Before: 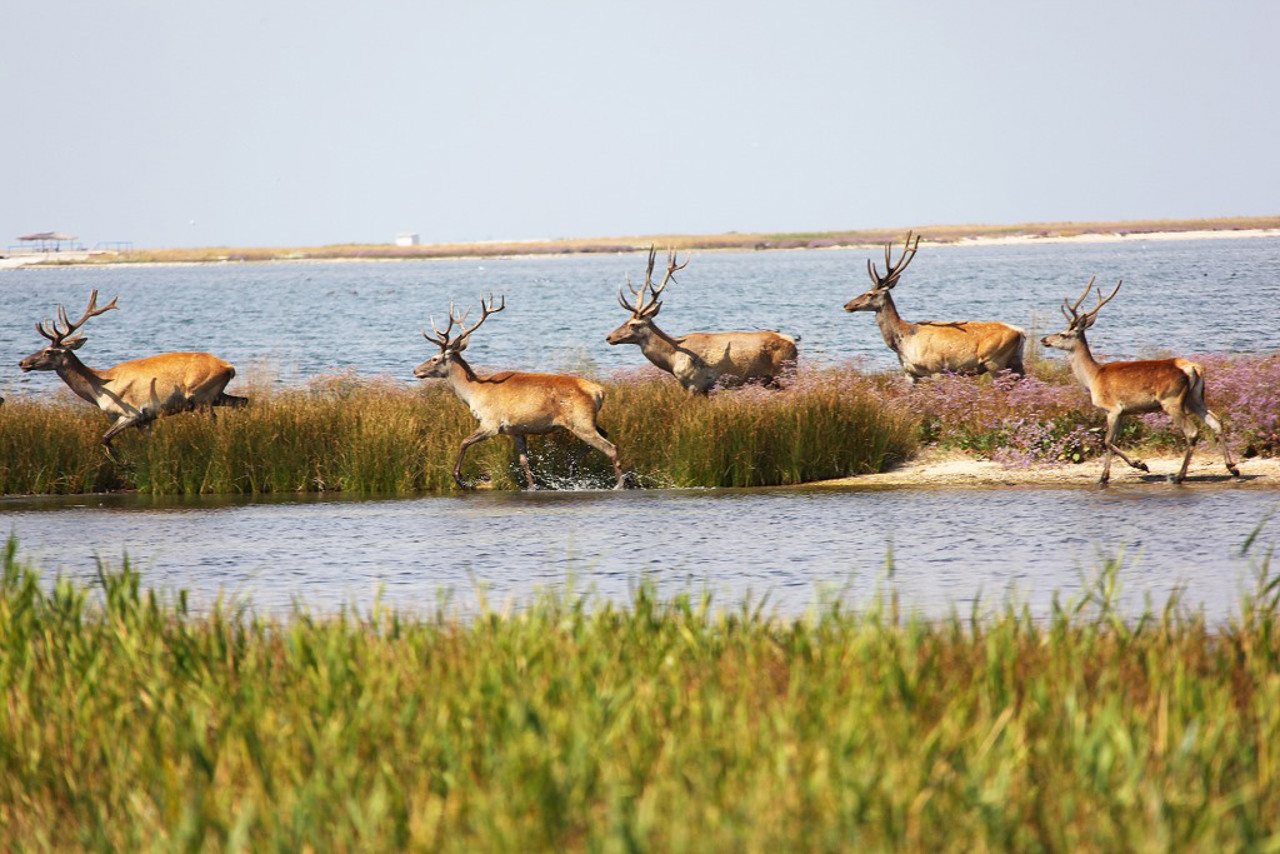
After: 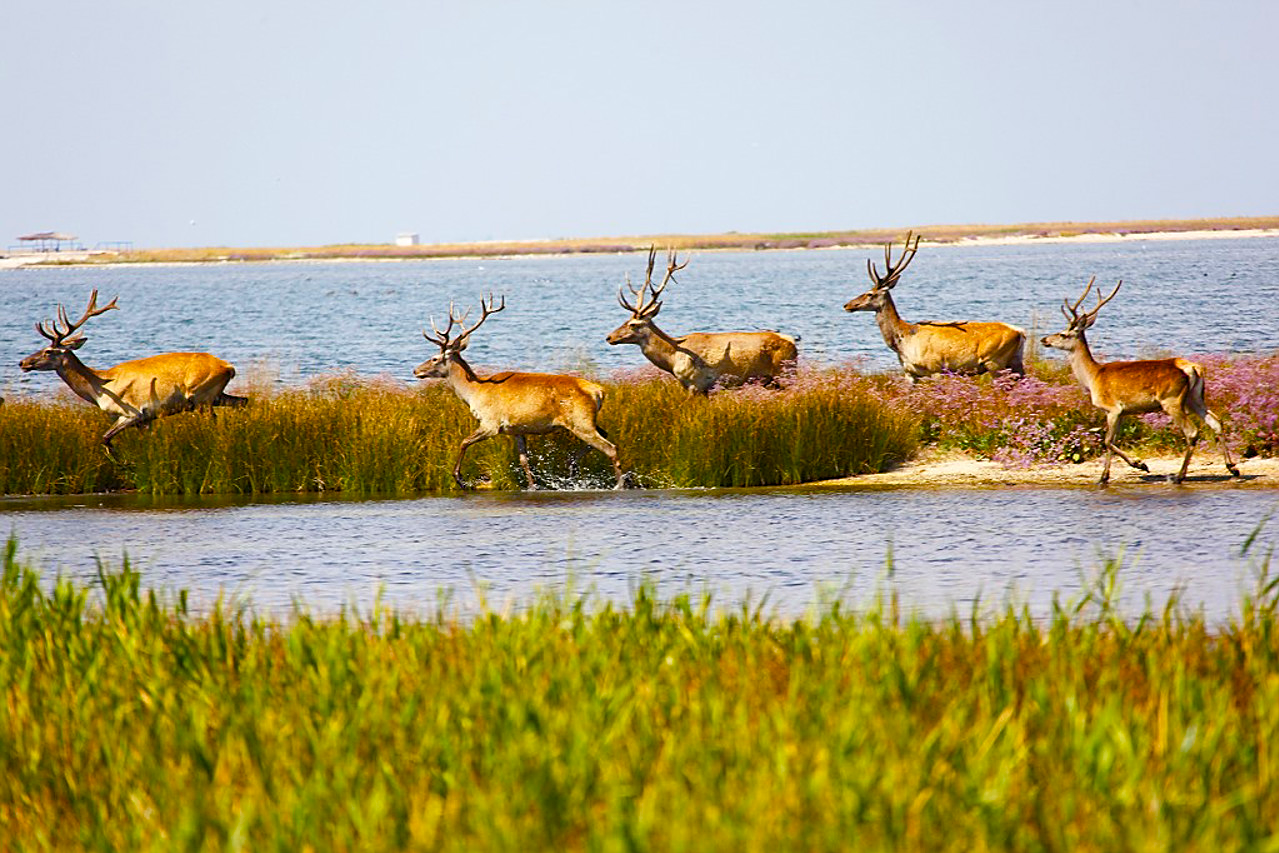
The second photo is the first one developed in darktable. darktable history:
sharpen: on, module defaults
color balance rgb: linear chroma grading › global chroma 15.041%, perceptual saturation grading › global saturation 34.836%, perceptual saturation grading › highlights -25.131%, perceptual saturation grading › shadows 49.444%, global vibrance 10.001%
